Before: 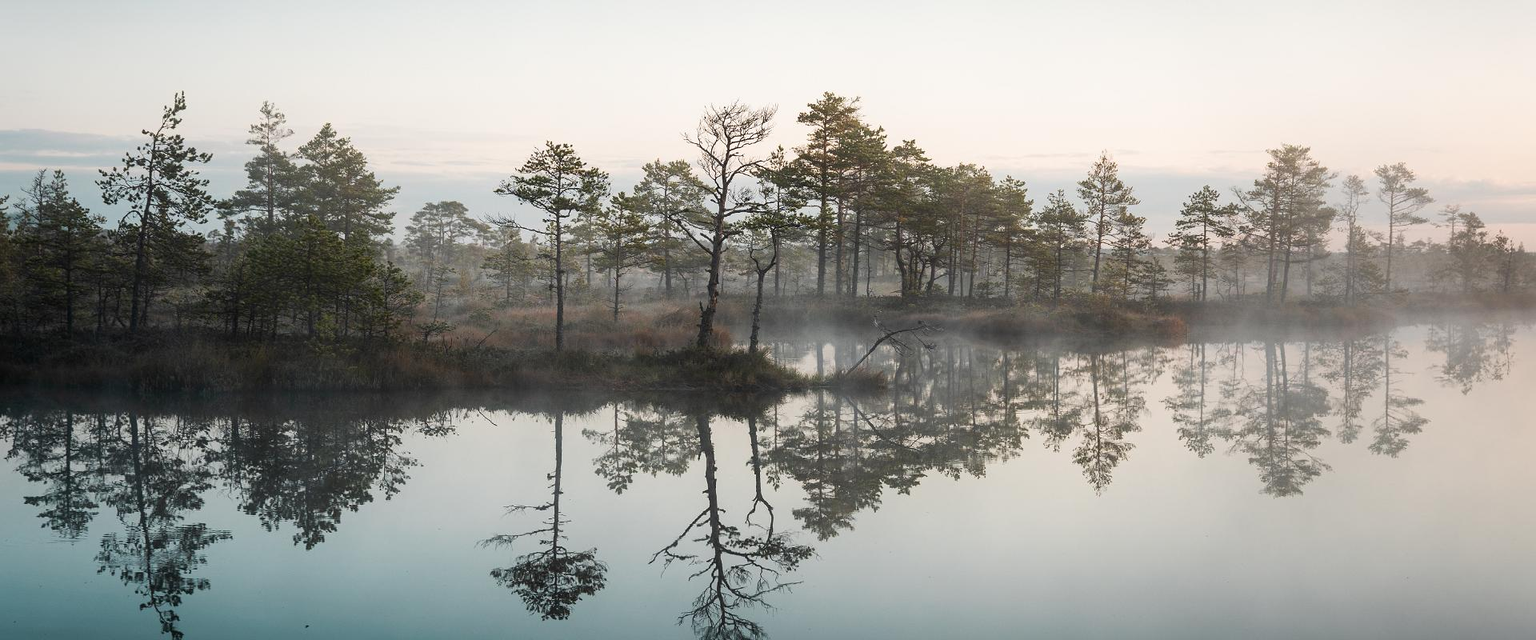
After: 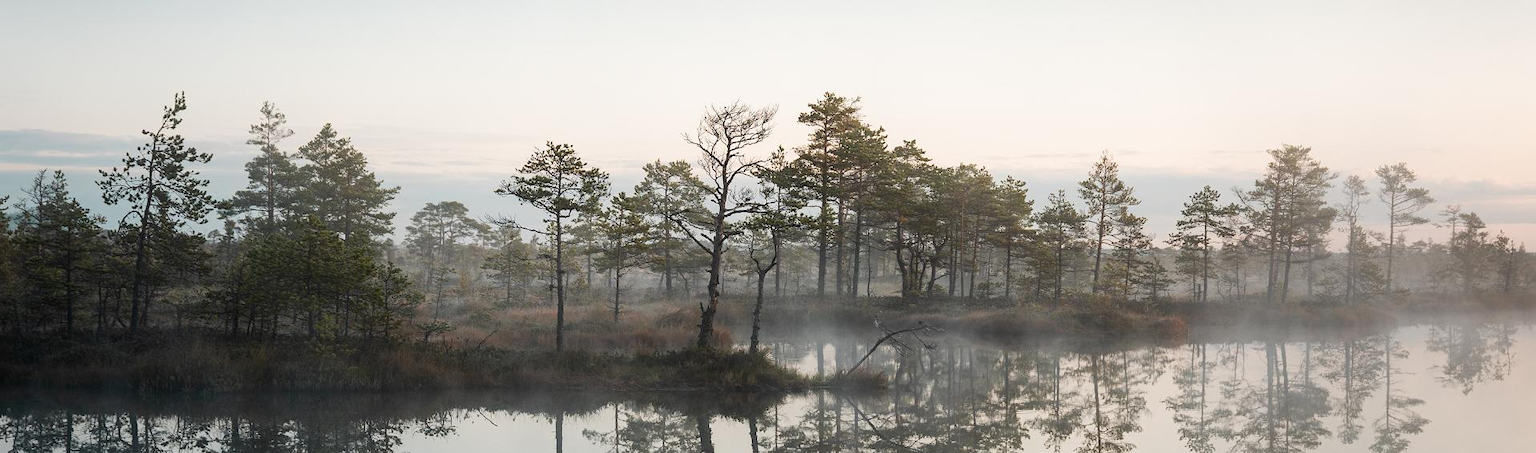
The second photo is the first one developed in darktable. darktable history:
crop: bottom 29.049%
